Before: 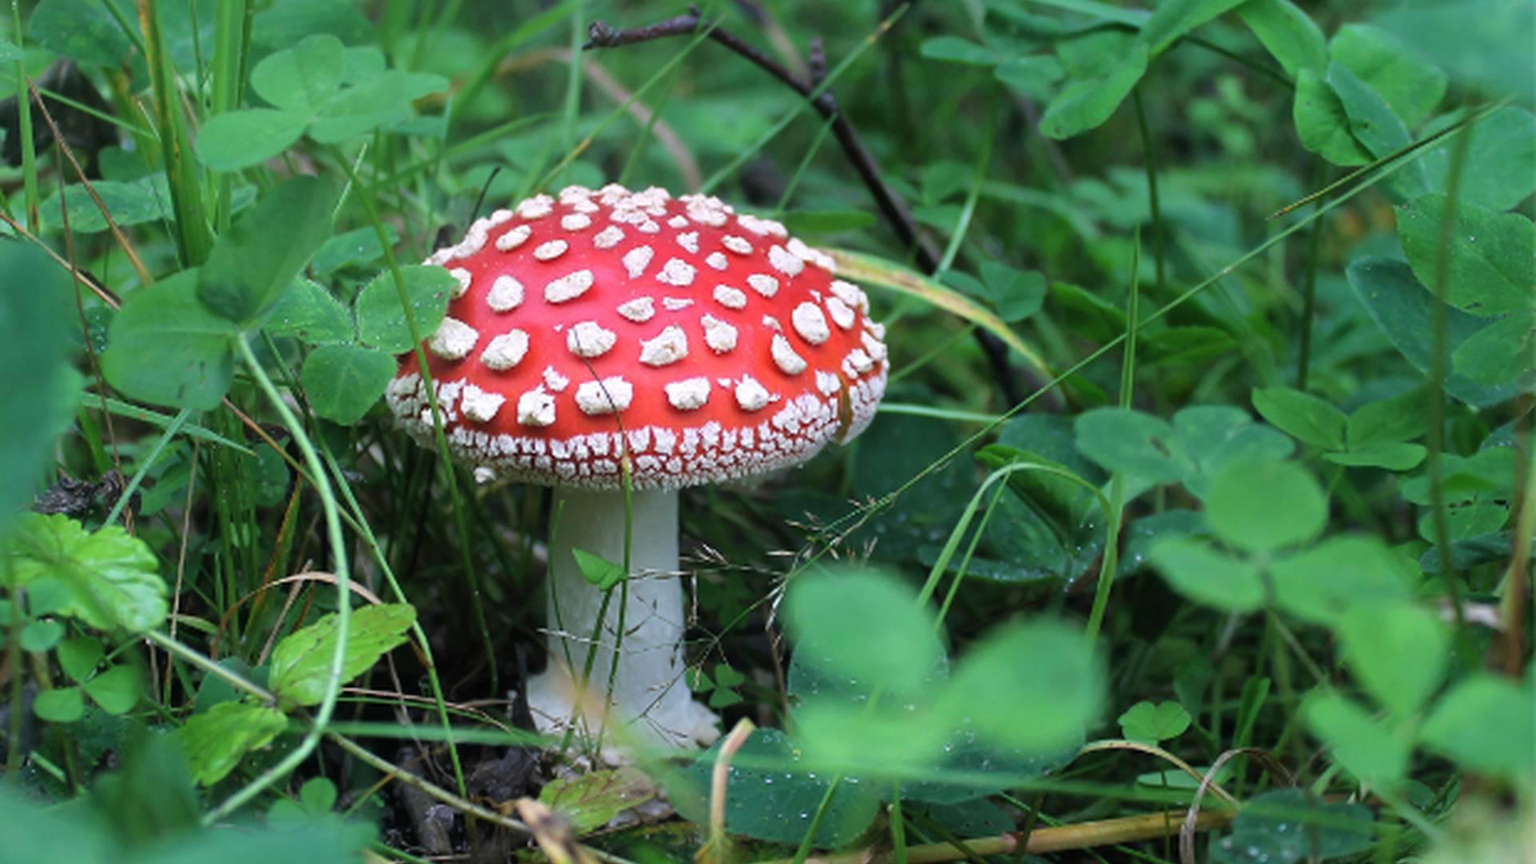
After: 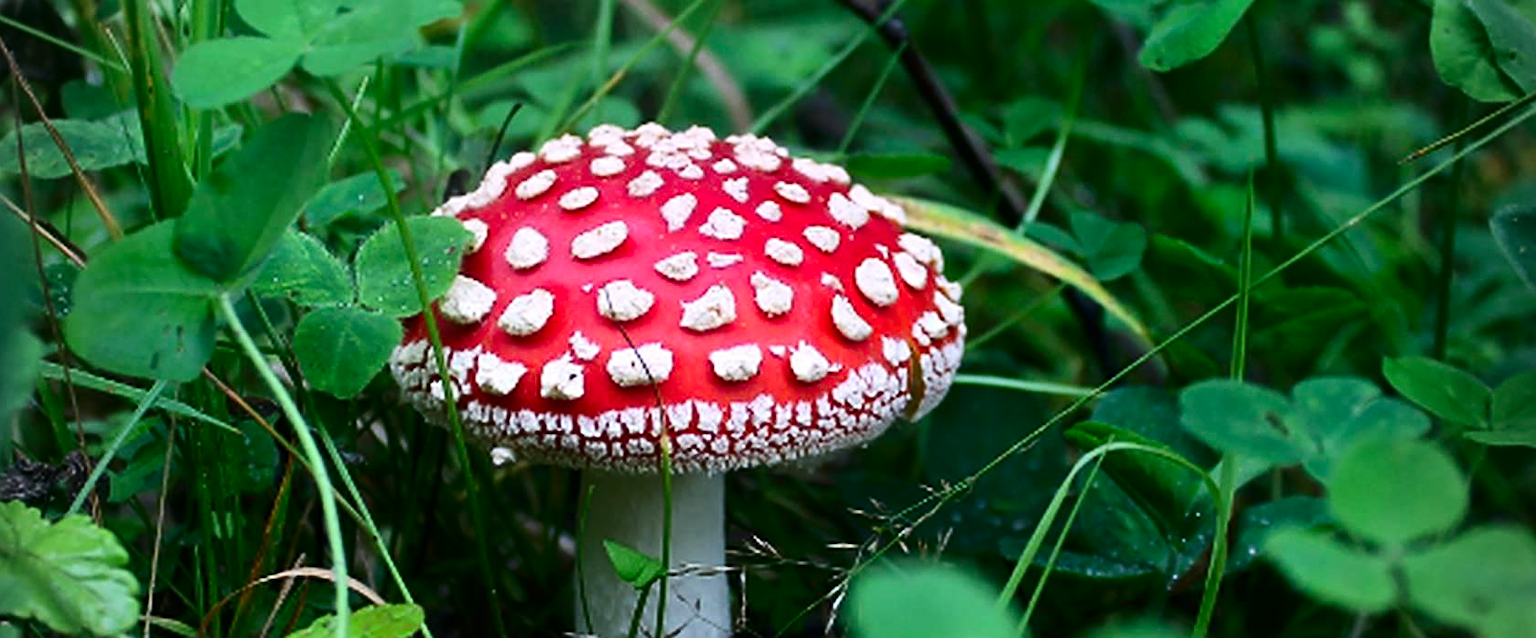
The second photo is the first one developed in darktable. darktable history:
vignetting: on, module defaults
contrast brightness saturation: contrast 0.21, brightness -0.11, saturation 0.21
sharpen: on, module defaults
crop: left 3.015%, top 8.969%, right 9.647%, bottom 26.457%
